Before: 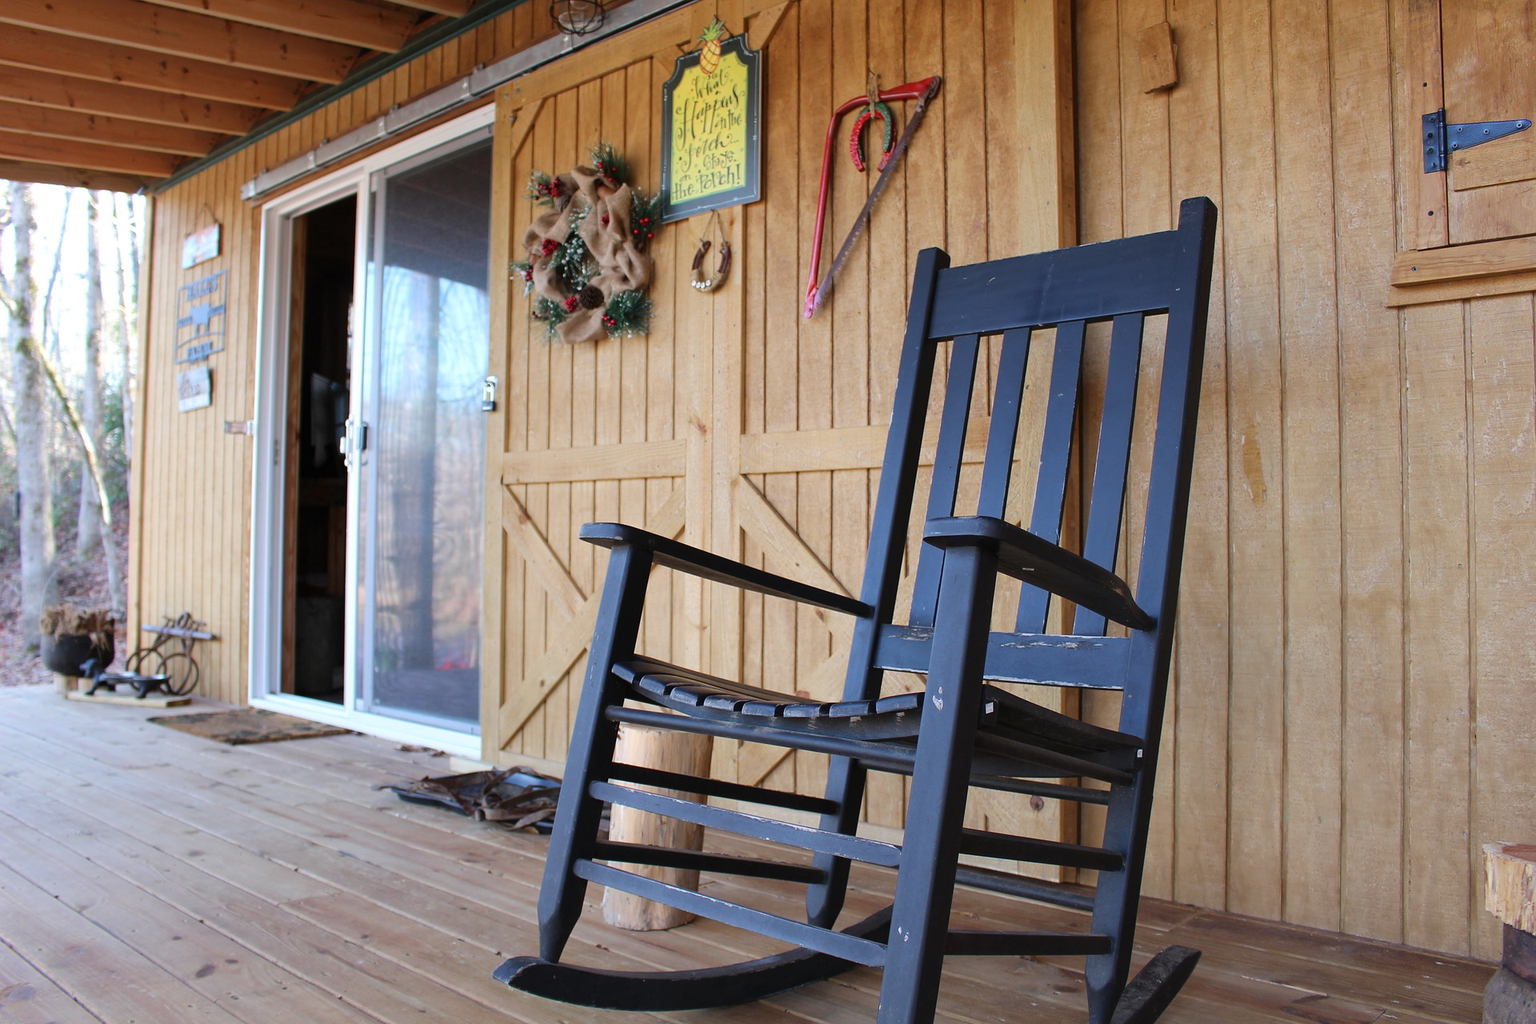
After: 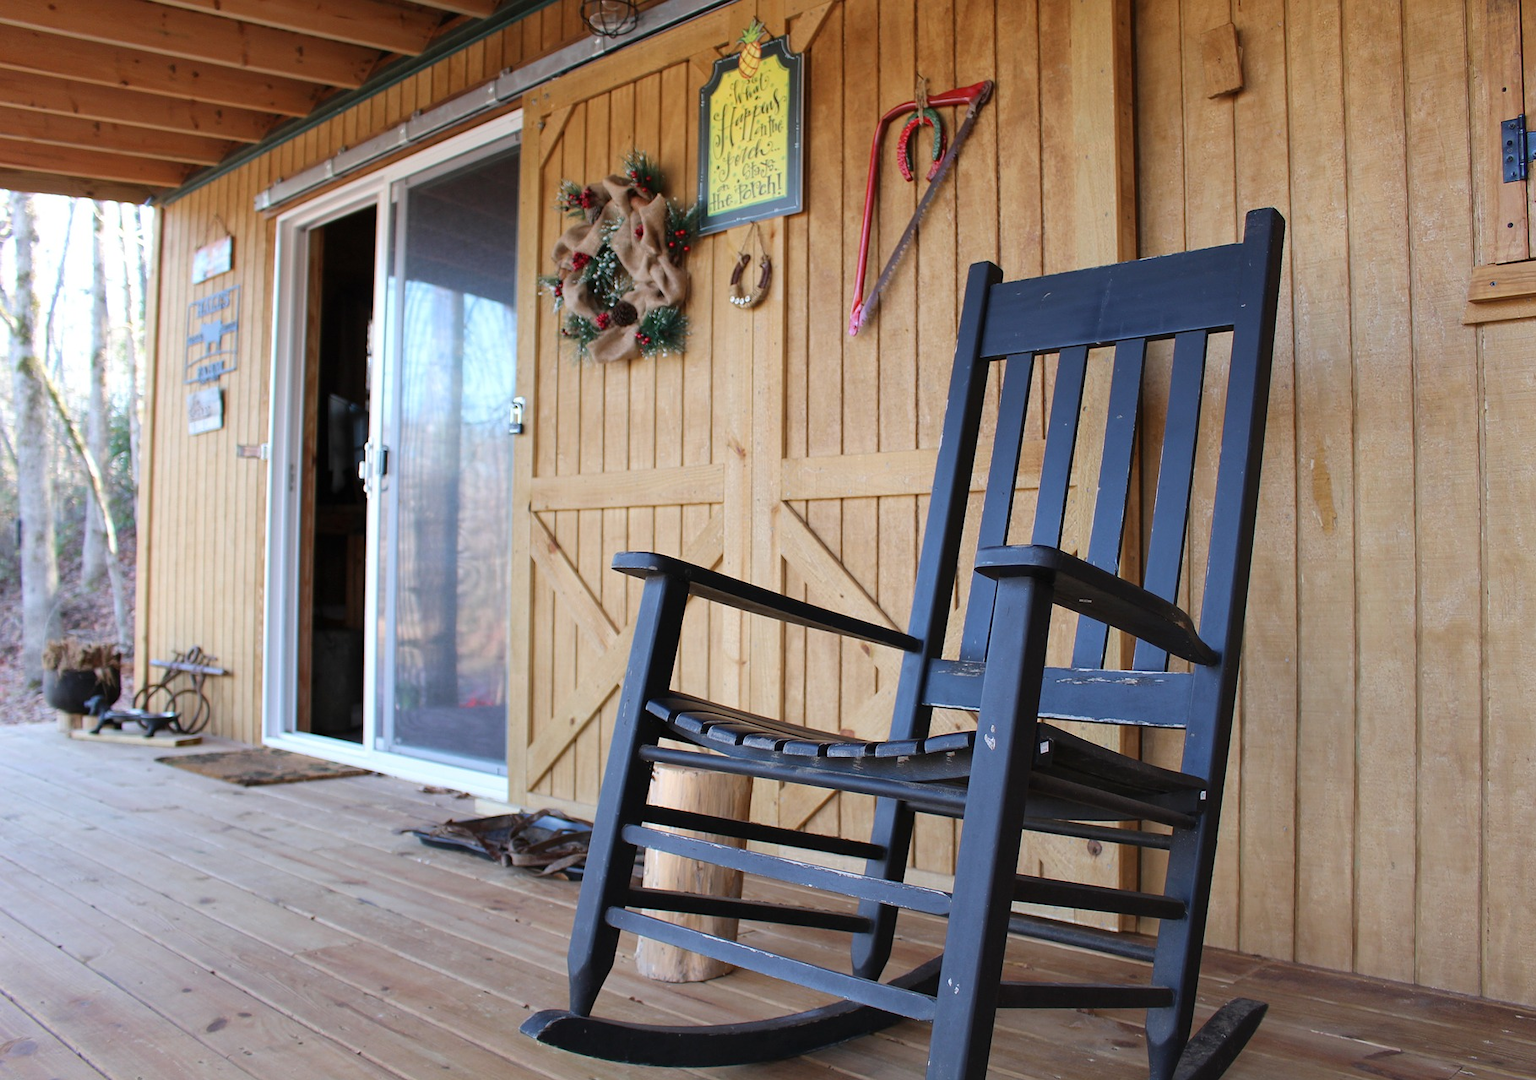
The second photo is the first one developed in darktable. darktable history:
crop and rotate: left 0%, right 5.234%
